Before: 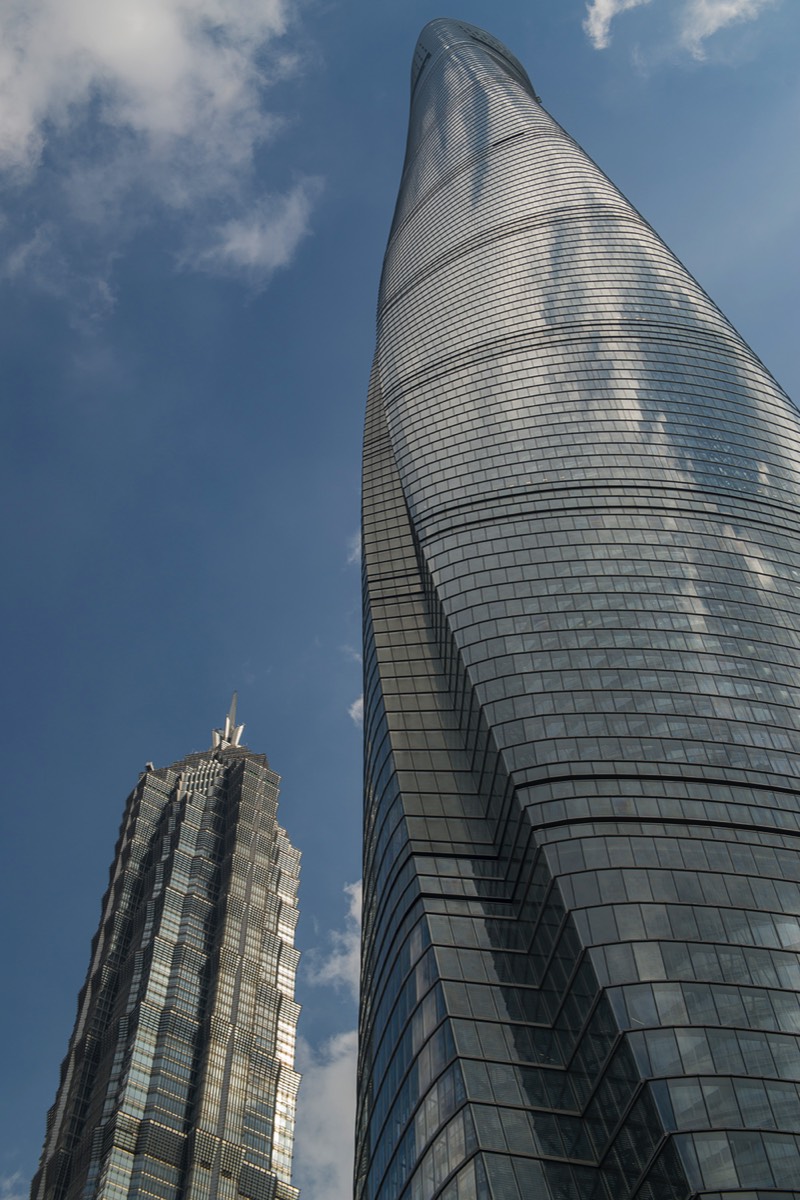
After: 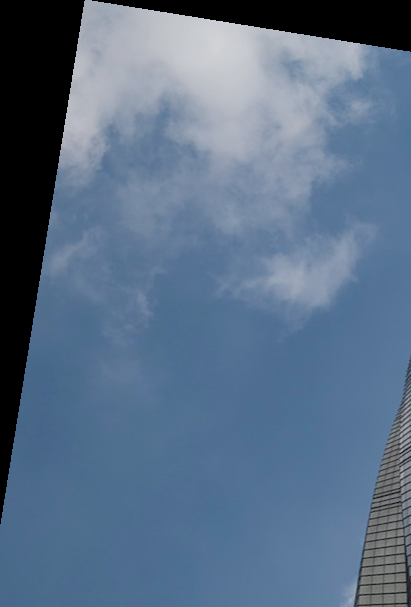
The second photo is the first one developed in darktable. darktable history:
rotate and perspective: rotation 9.12°, automatic cropping off
crop and rotate: left 10.817%, top 0.062%, right 47.194%, bottom 53.626%
white balance: red 0.983, blue 1.036
